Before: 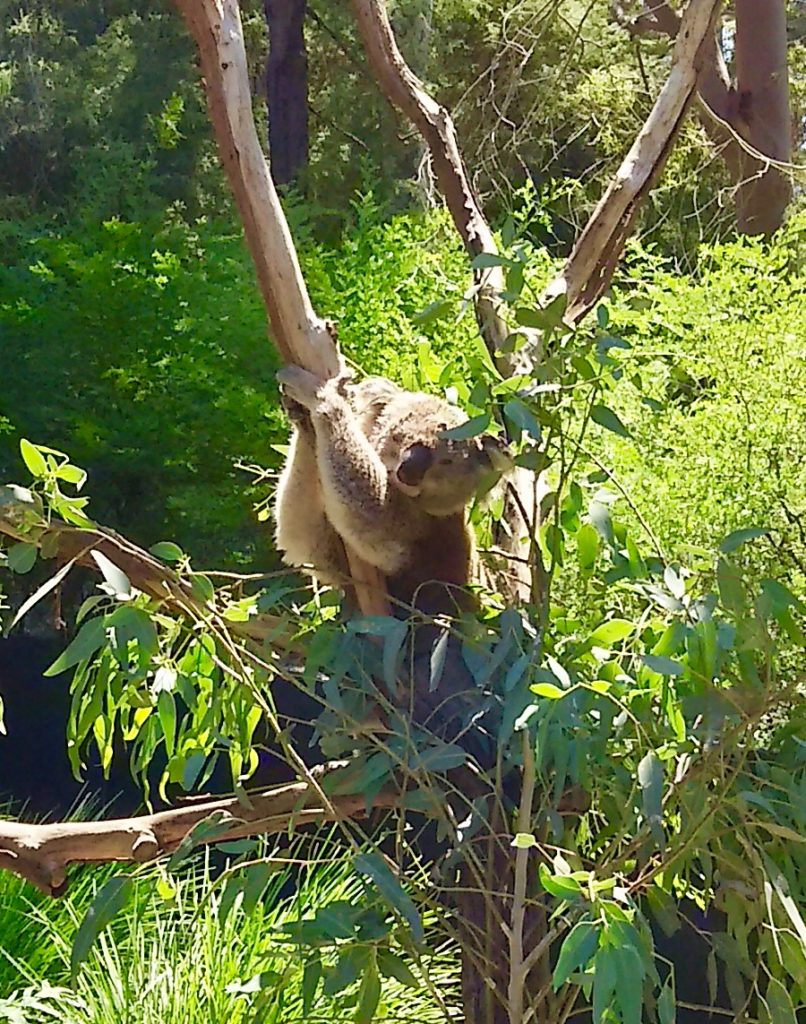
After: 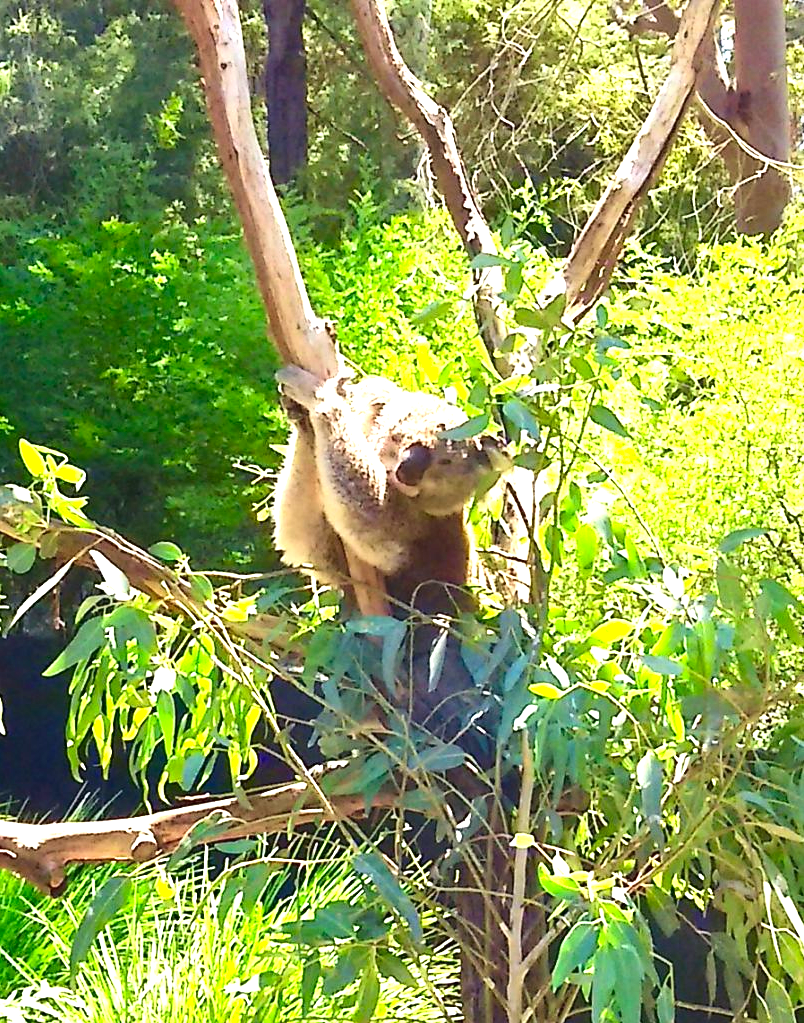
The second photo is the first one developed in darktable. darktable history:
crop and rotate: left 0.126%
contrast brightness saturation: contrast 0.15, brightness -0.01, saturation 0.1
exposure: black level correction 0, exposure 1.3 EV, compensate highlight preservation false
